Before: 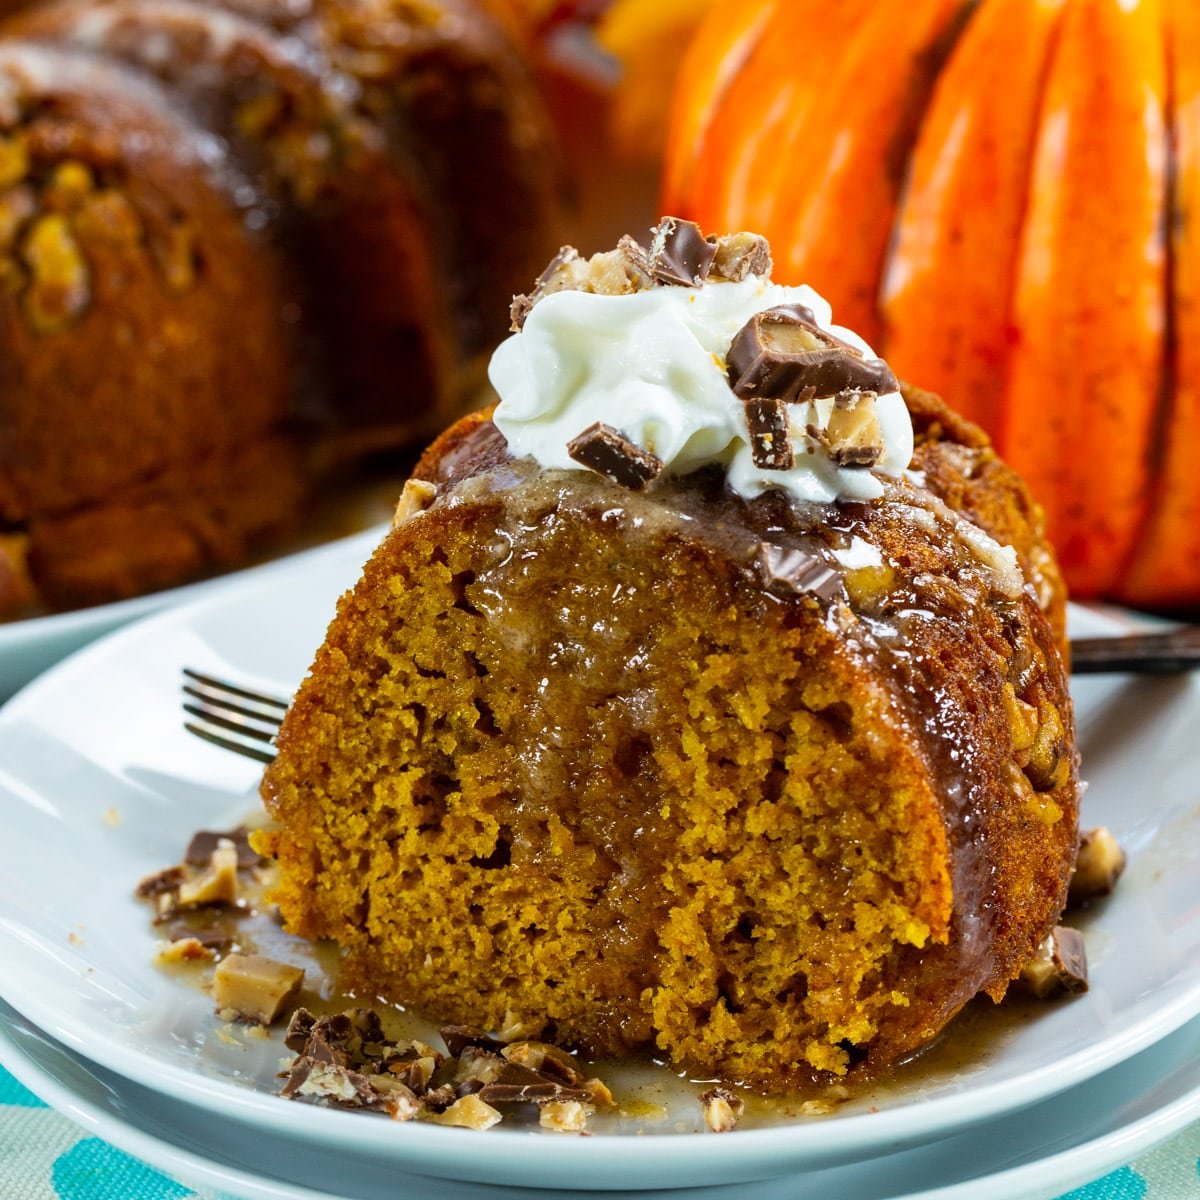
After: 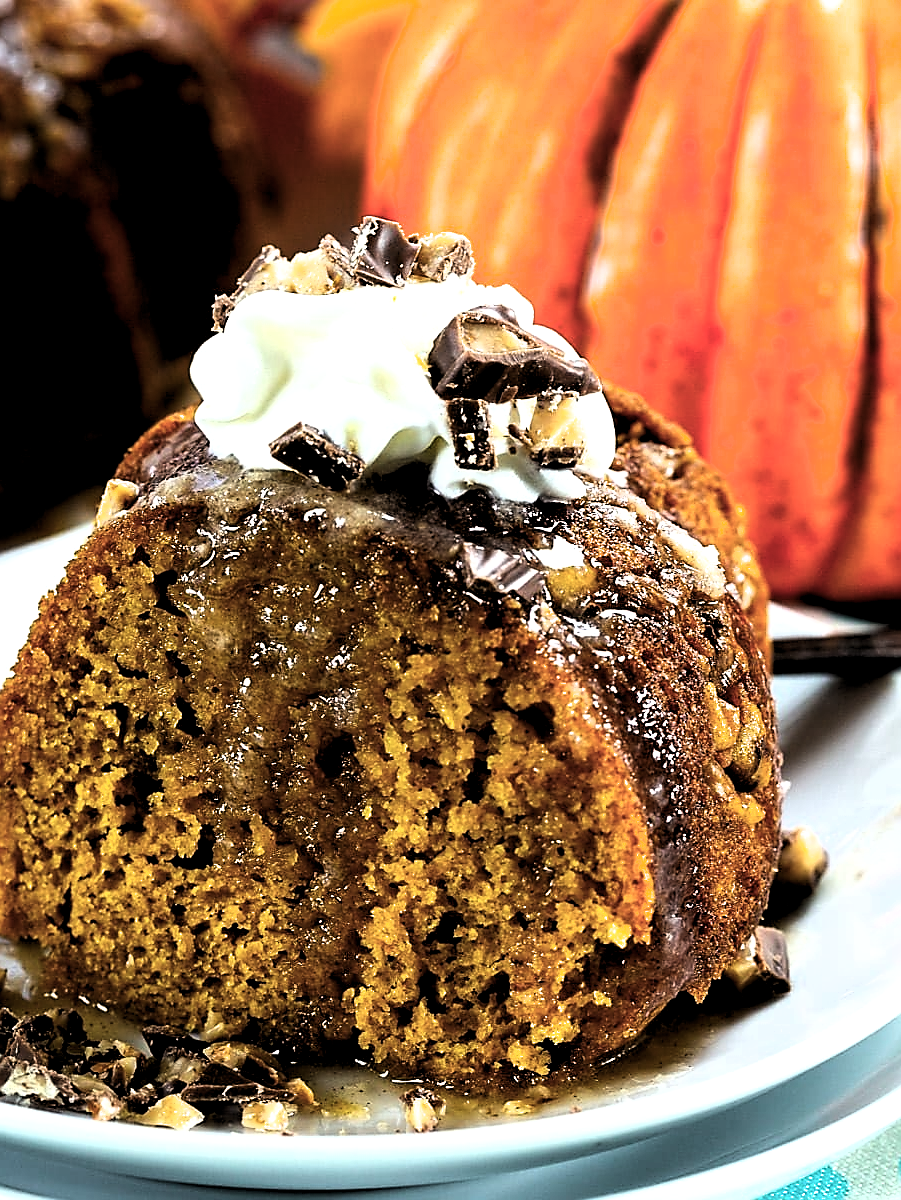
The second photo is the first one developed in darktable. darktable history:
sharpen: radius 1.382, amount 1.264, threshold 0.706
filmic rgb: black relative exposure -8.19 EV, white relative exposure 2.23 EV, hardness 7.15, latitude 86.22%, contrast 1.706, highlights saturation mix -4.01%, shadows ↔ highlights balance -2.63%, color science v5 (2021), contrast in shadows safe, contrast in highlights safe
levels: levels [0.026, 0.507, 0.987]
crop and rotate: left 24.897%
